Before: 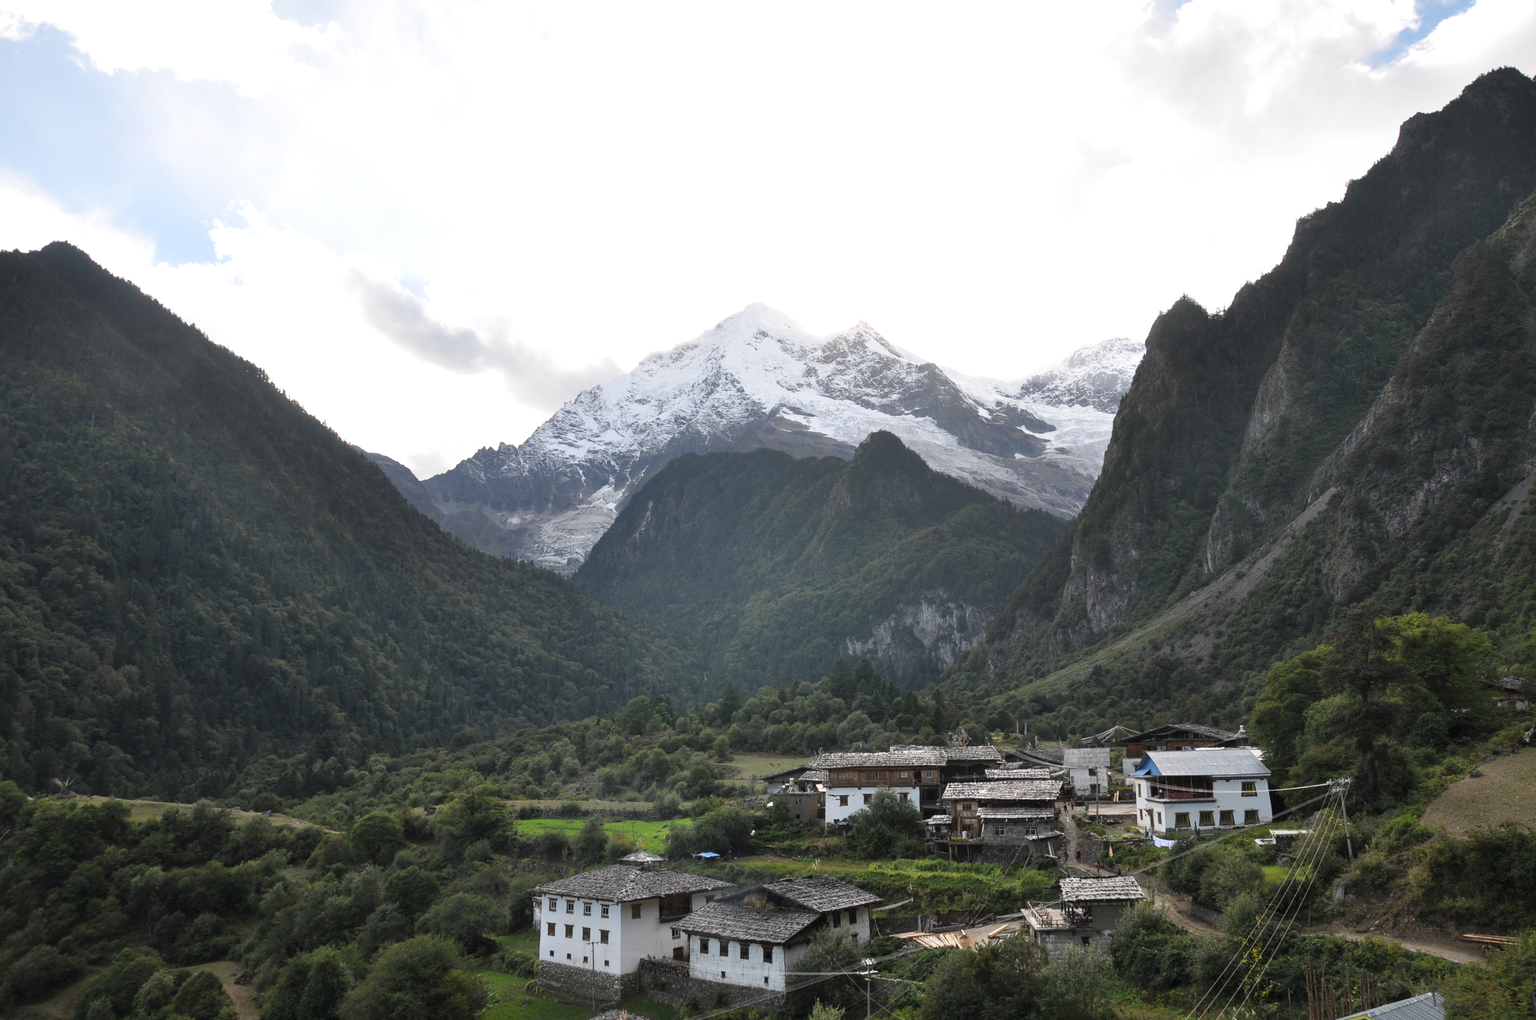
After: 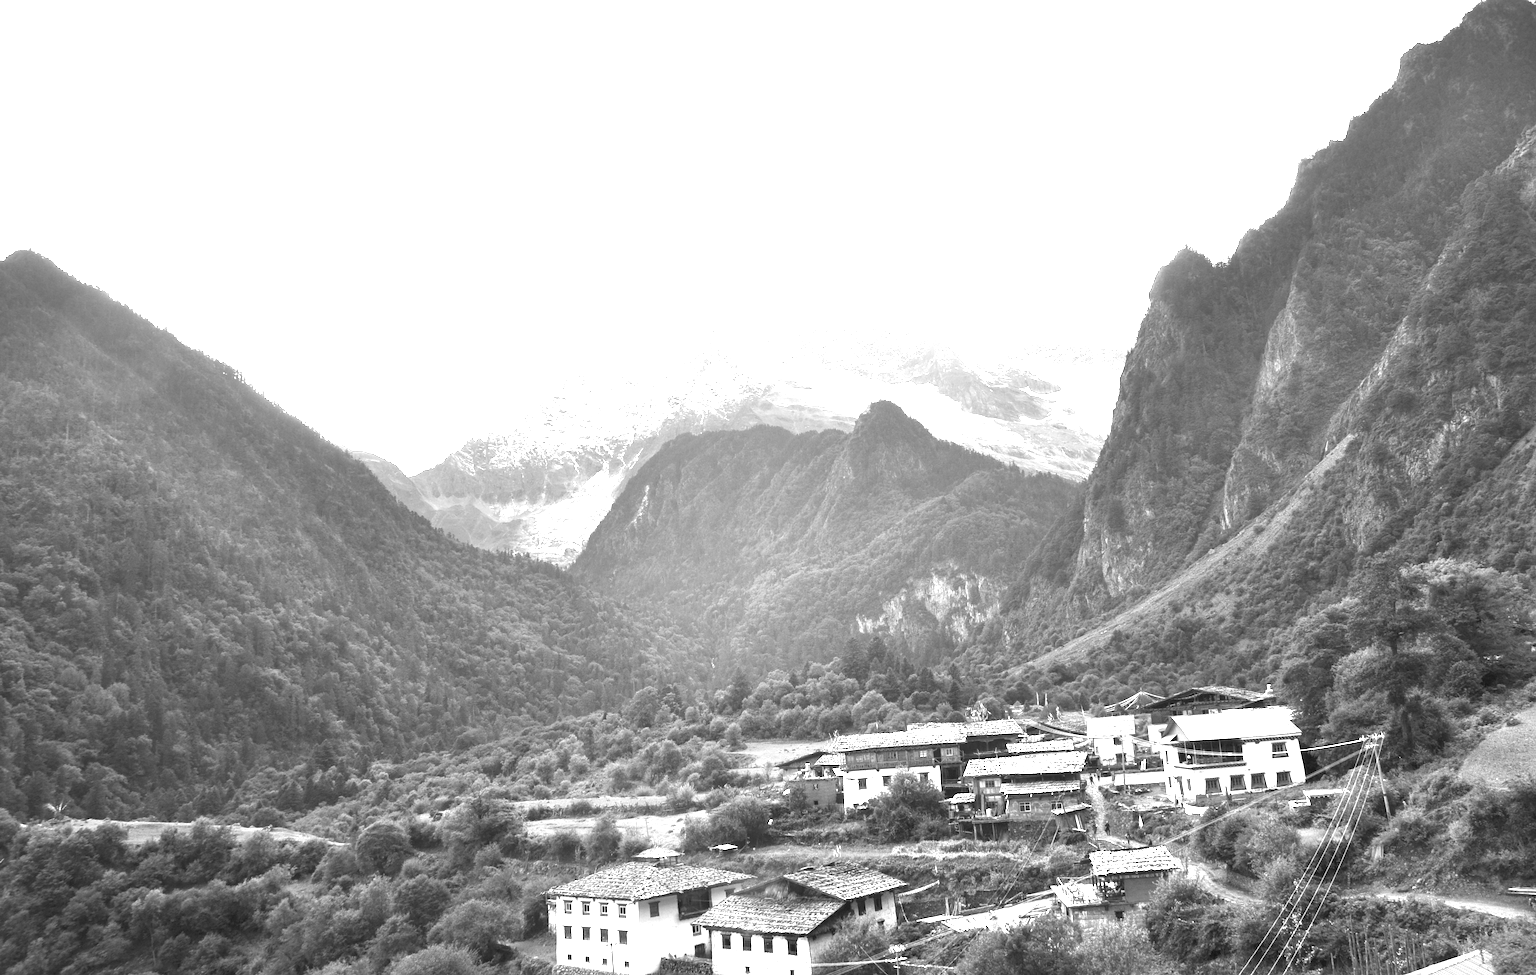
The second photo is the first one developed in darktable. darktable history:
rotate and perspective: rotation -3°, crop left 0.031, crop right 0.968, crop top 0.07, crop bottom 0.93
color balance: lift [1, 1.015, 0.987, 0.985], gamma [1, 0.959, 1.042, 0.958], gain [0.927, 0.938, 1.072, 0.928], contrast 1.5%
monochrome: on, module defaults
exposure: exposure 2.25 EV, compensate highlight preservation false
